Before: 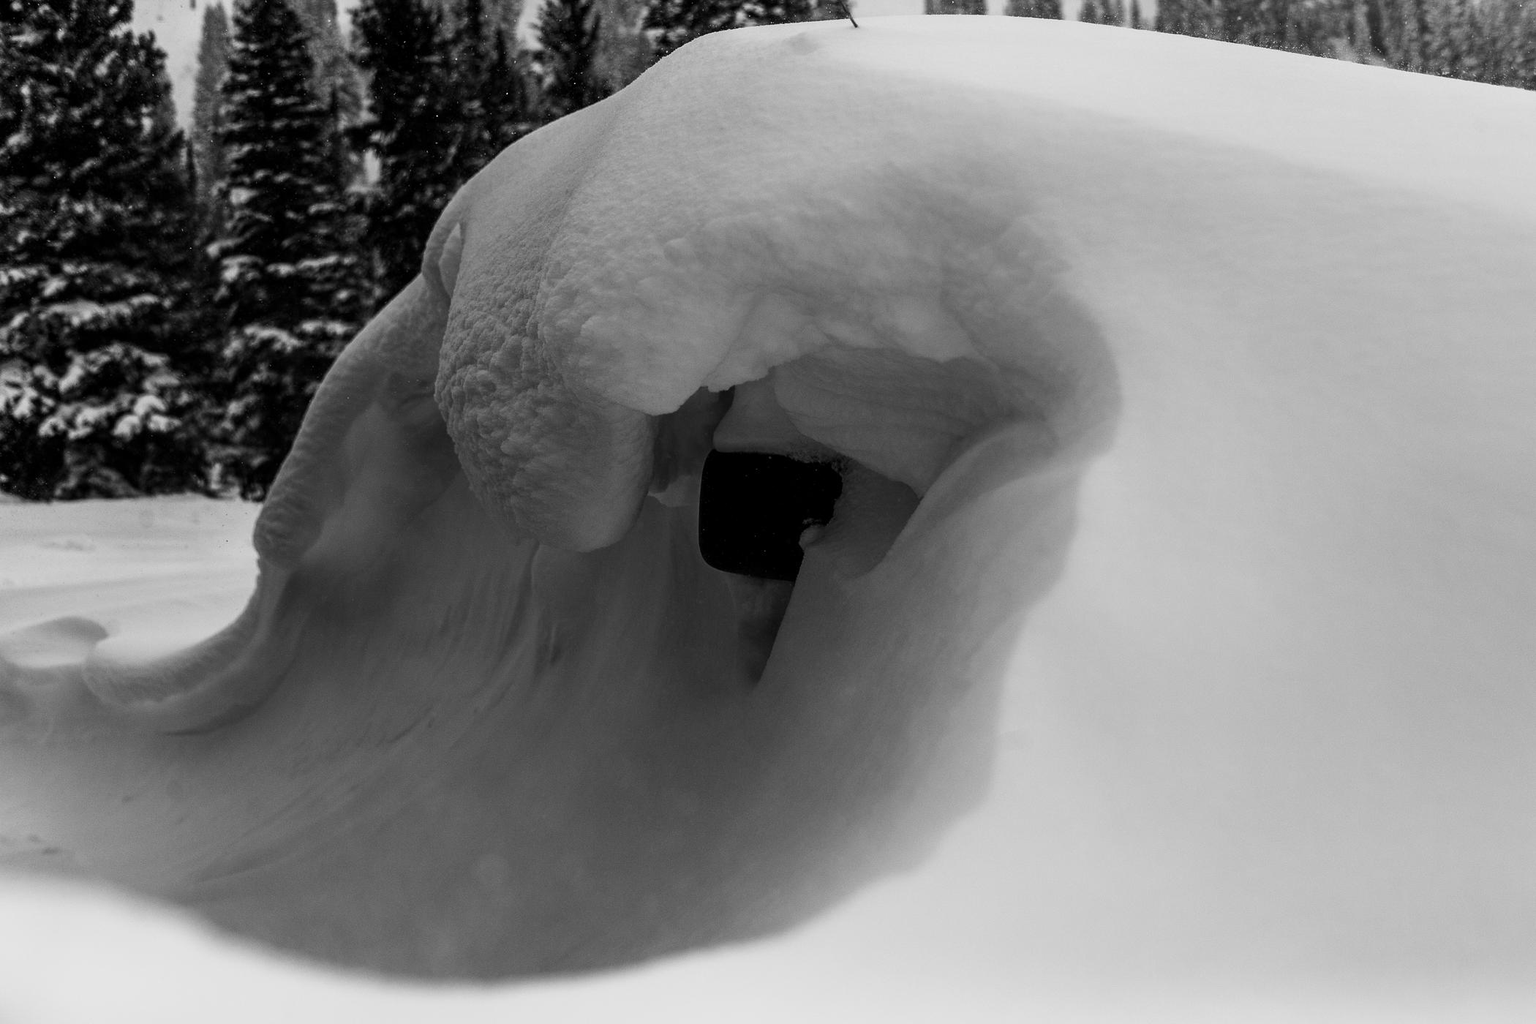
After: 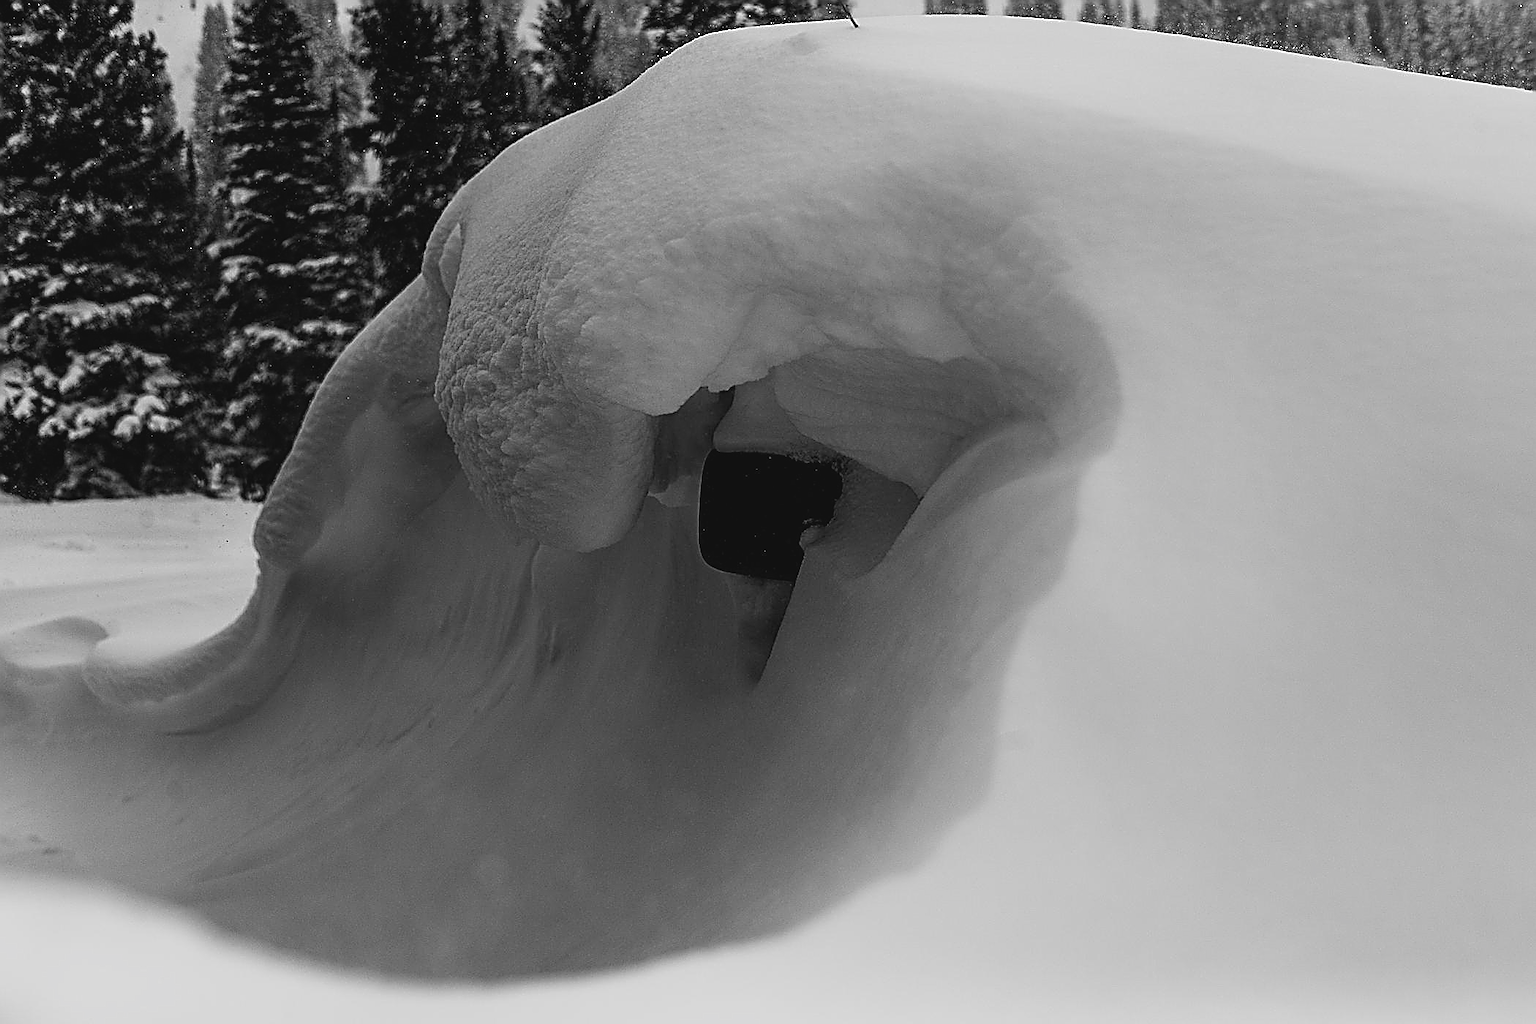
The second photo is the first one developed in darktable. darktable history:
contrast brightness saturation: contrast -0.1, saturation -0.091
sharpen: amount 1.857
